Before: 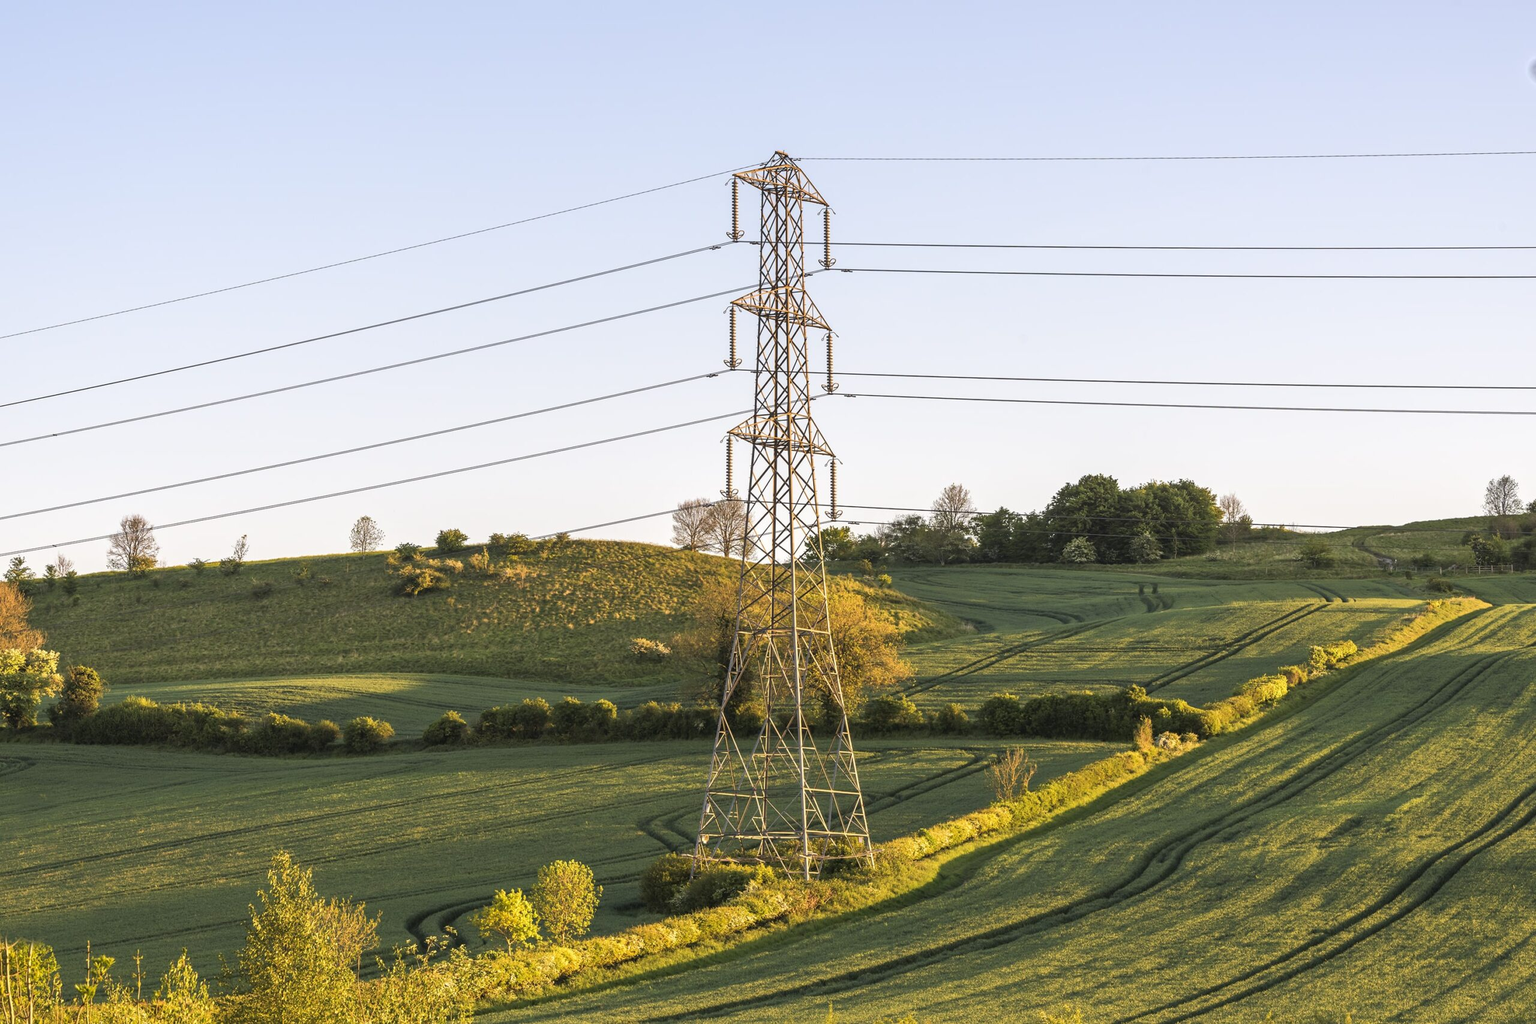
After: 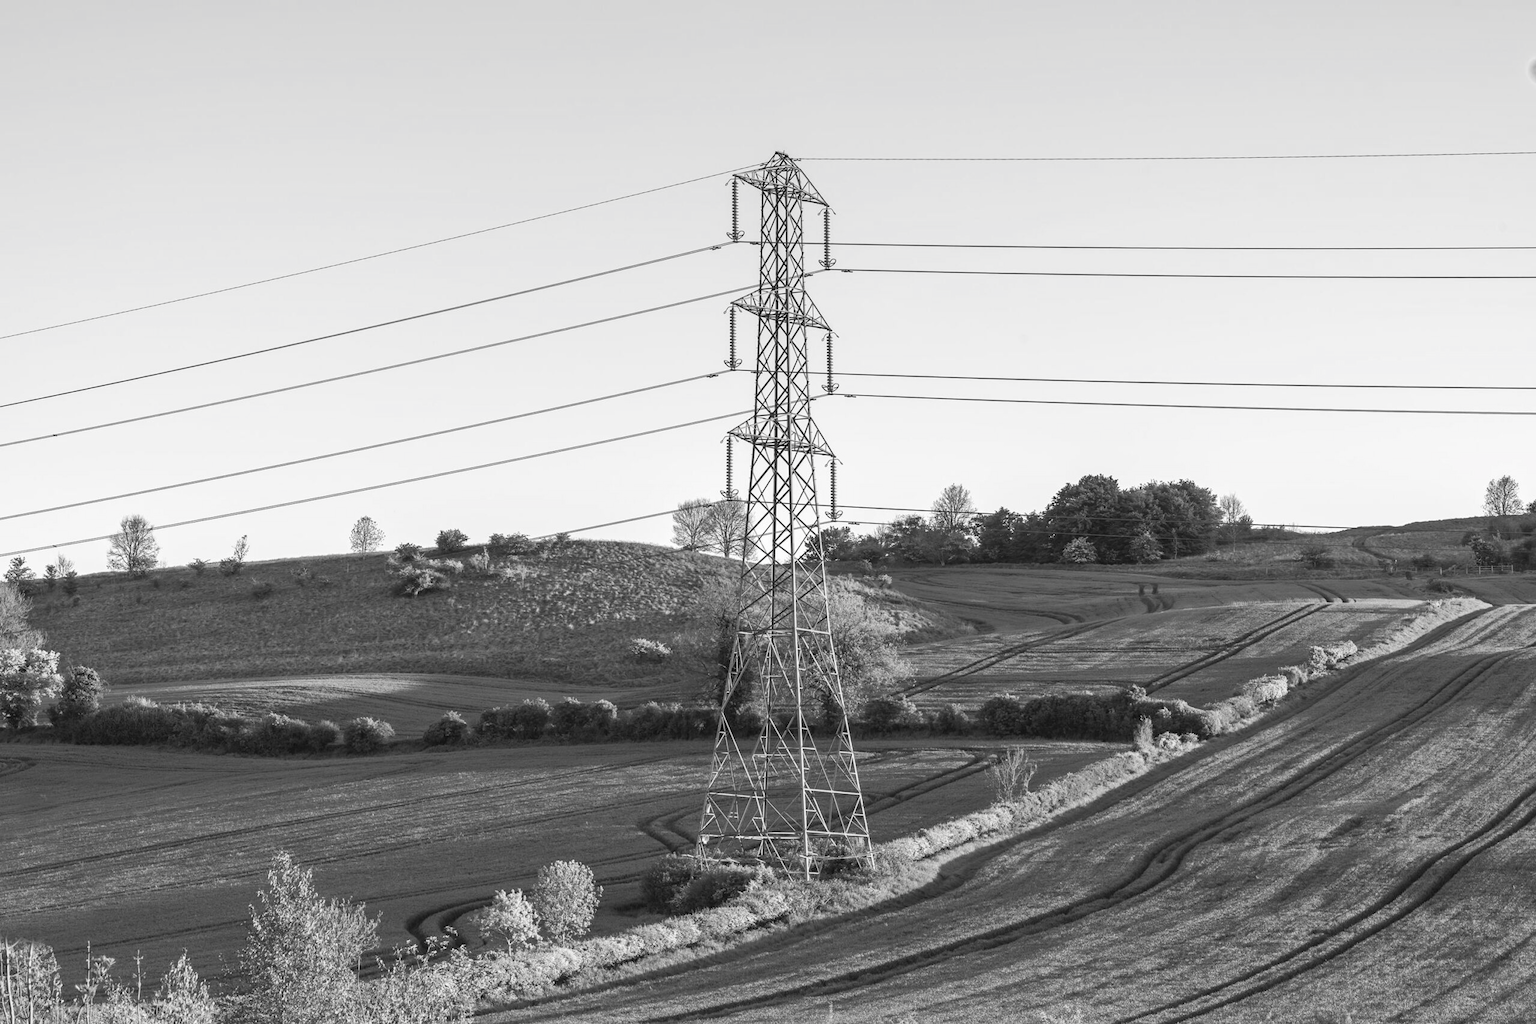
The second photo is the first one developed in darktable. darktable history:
contrast brightness saturation: saturation -0.994
